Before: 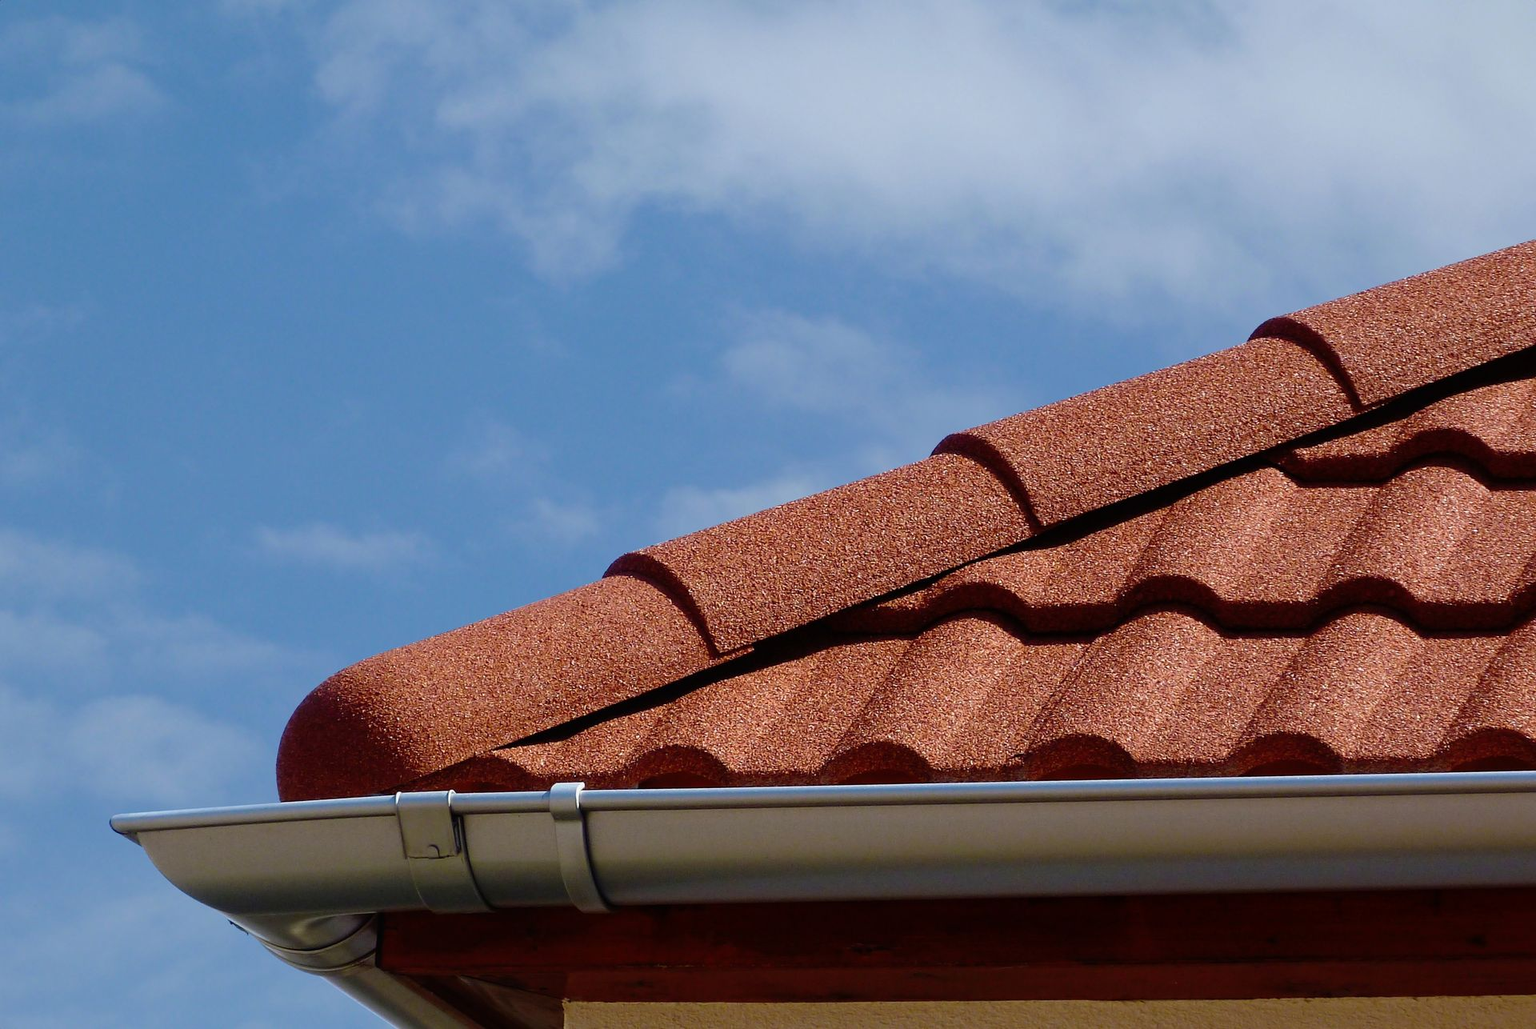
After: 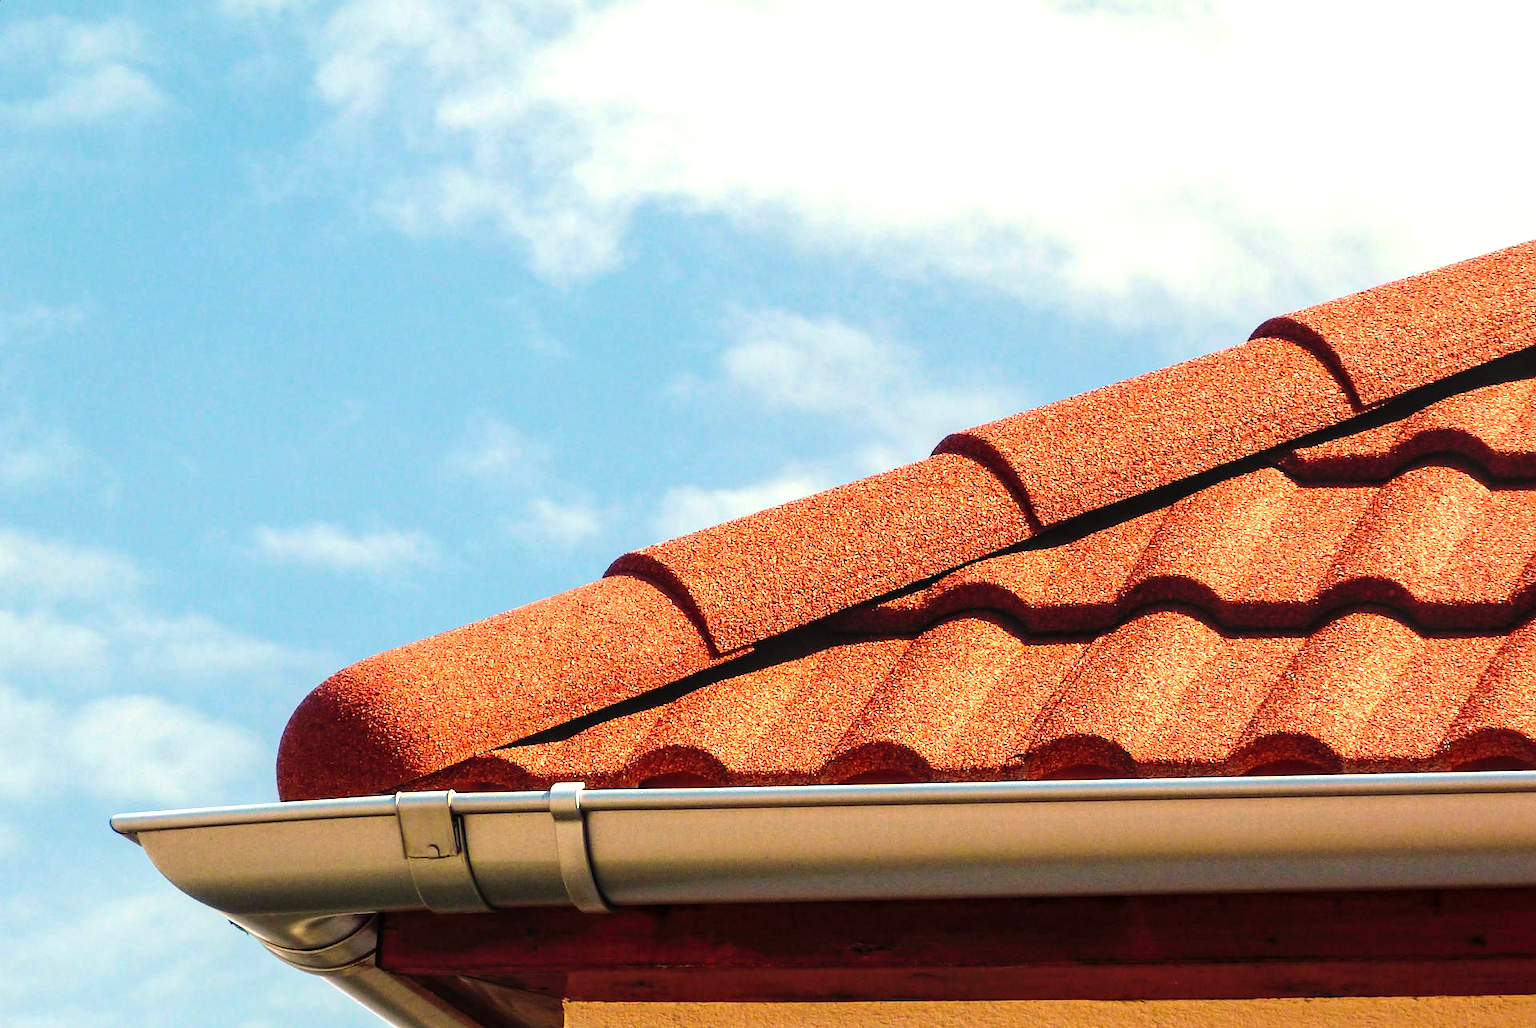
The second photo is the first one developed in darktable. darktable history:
exposure: exposure 0.74 EV, compensate highlight preservation false
tone equalizer: -8 EV -0.75 EV, -7 EV -0.7 EV, -6 EV -0.6 EV, -5 EV -0.4 EV, -3 EV 0.4 EV, -2 EV 0.6 EV, -1 EV 0.7 EV, +0 EV 0.75 EV, edges refinement/feathering 500, mask exposure compensation -1.57 EV, preserve details no
white balance: red 1.138, green 0.996, blue 0.812
local contrast: on, module defaults
contrast brightness saturation: brightness 0.09, saturation 0.19
